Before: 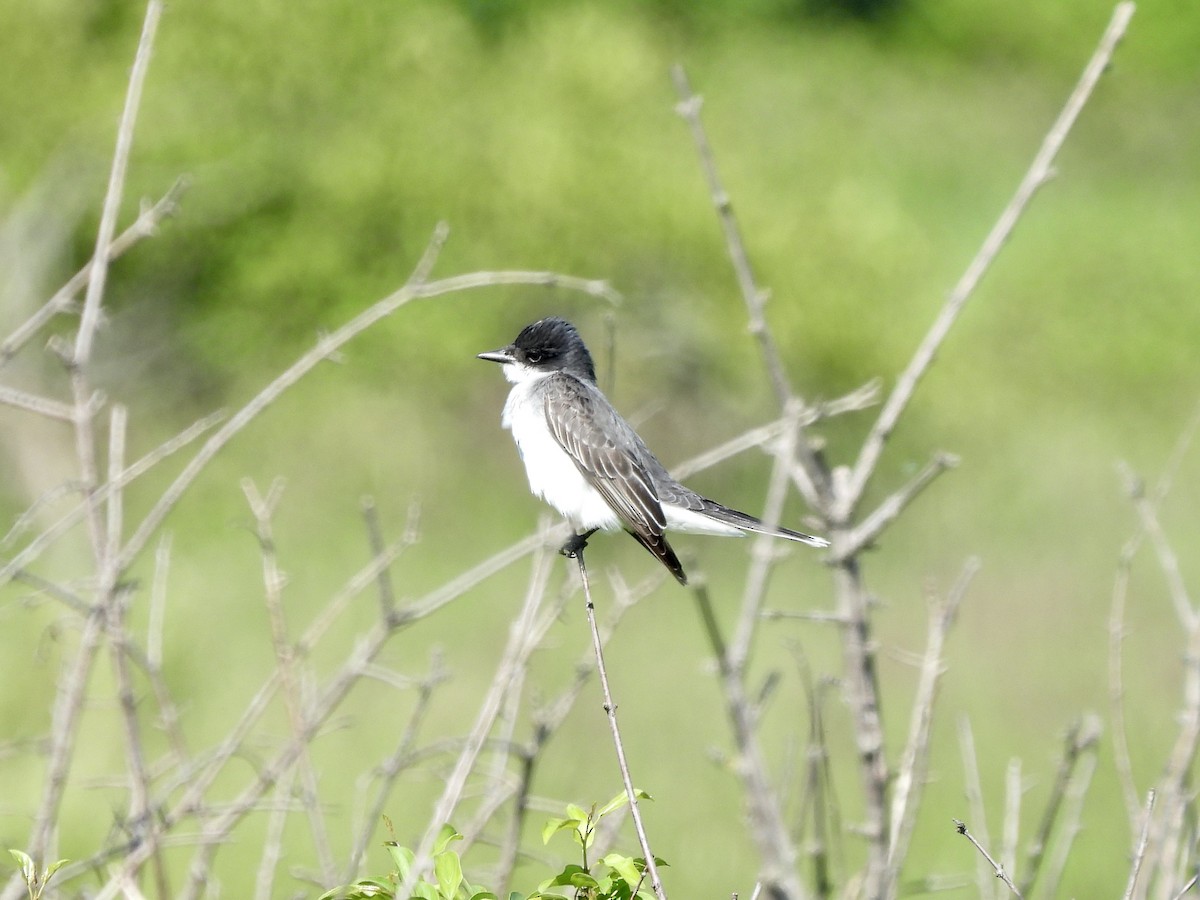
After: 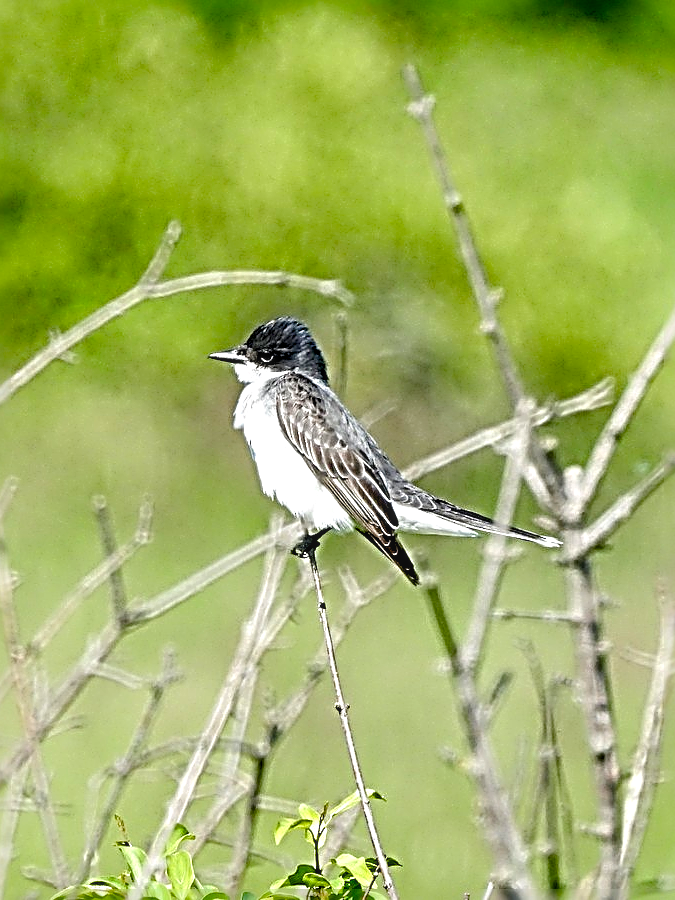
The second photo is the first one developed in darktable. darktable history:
color balance rgb: perceptual saturation grading › global saturation 20%, perceptual saturation grading › highlights -25.345%, perceptual saturation grading › shadows 50.257%, global vibrance 20%
sharpen: radius 4.007, amount 1.983
crop and rotate: left 22.372%, right 21.307%
local contrast: on, module defaults
